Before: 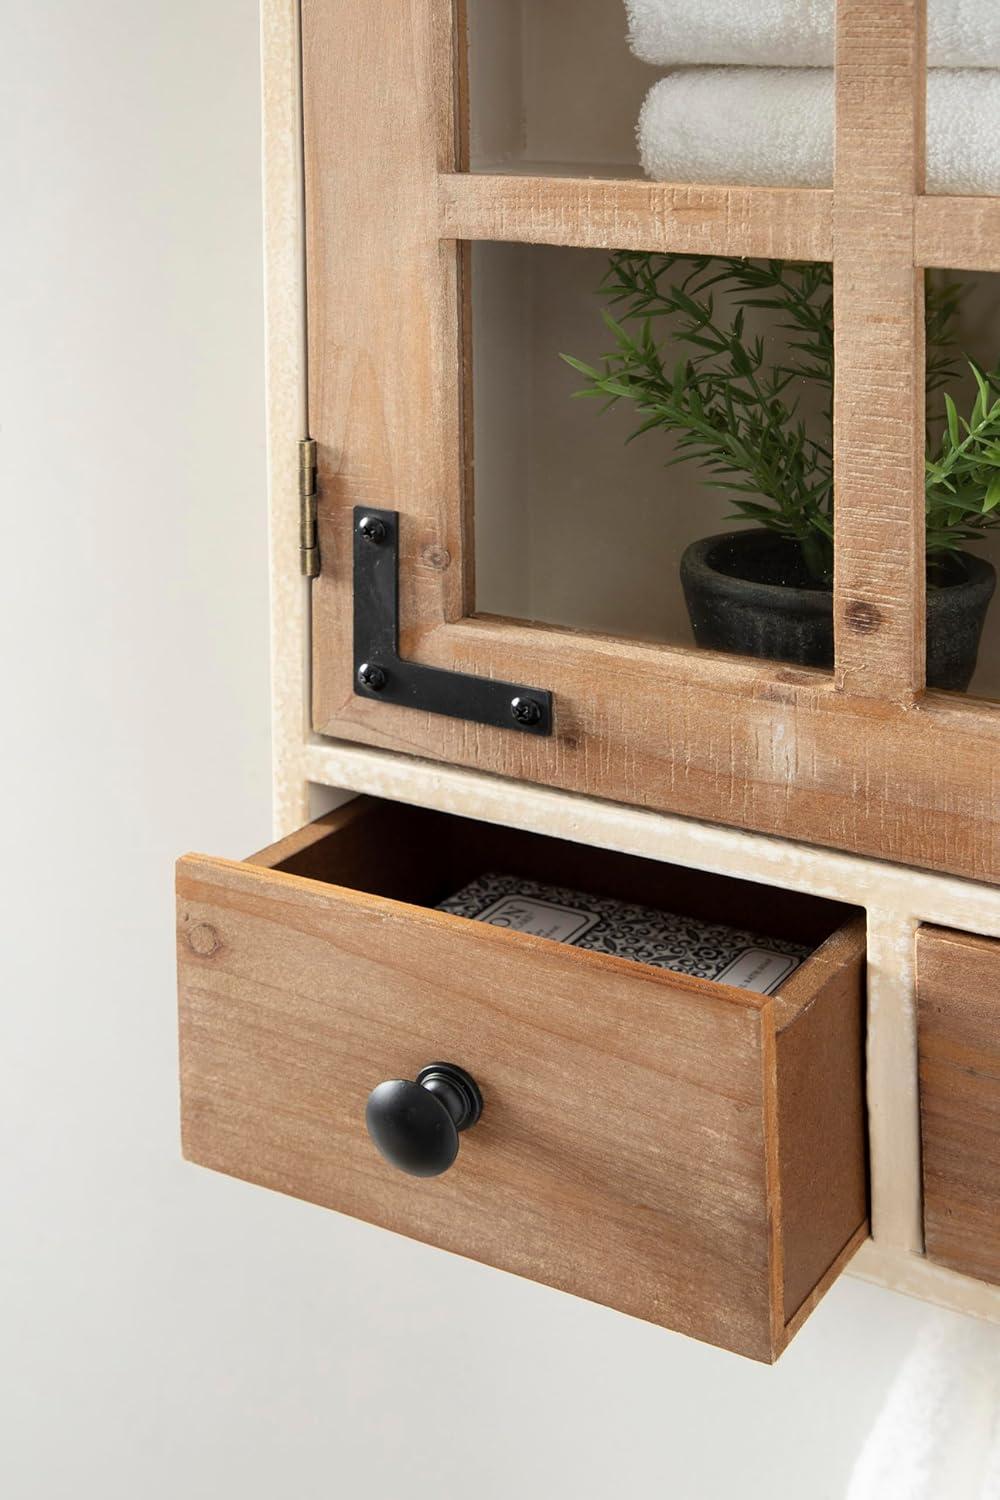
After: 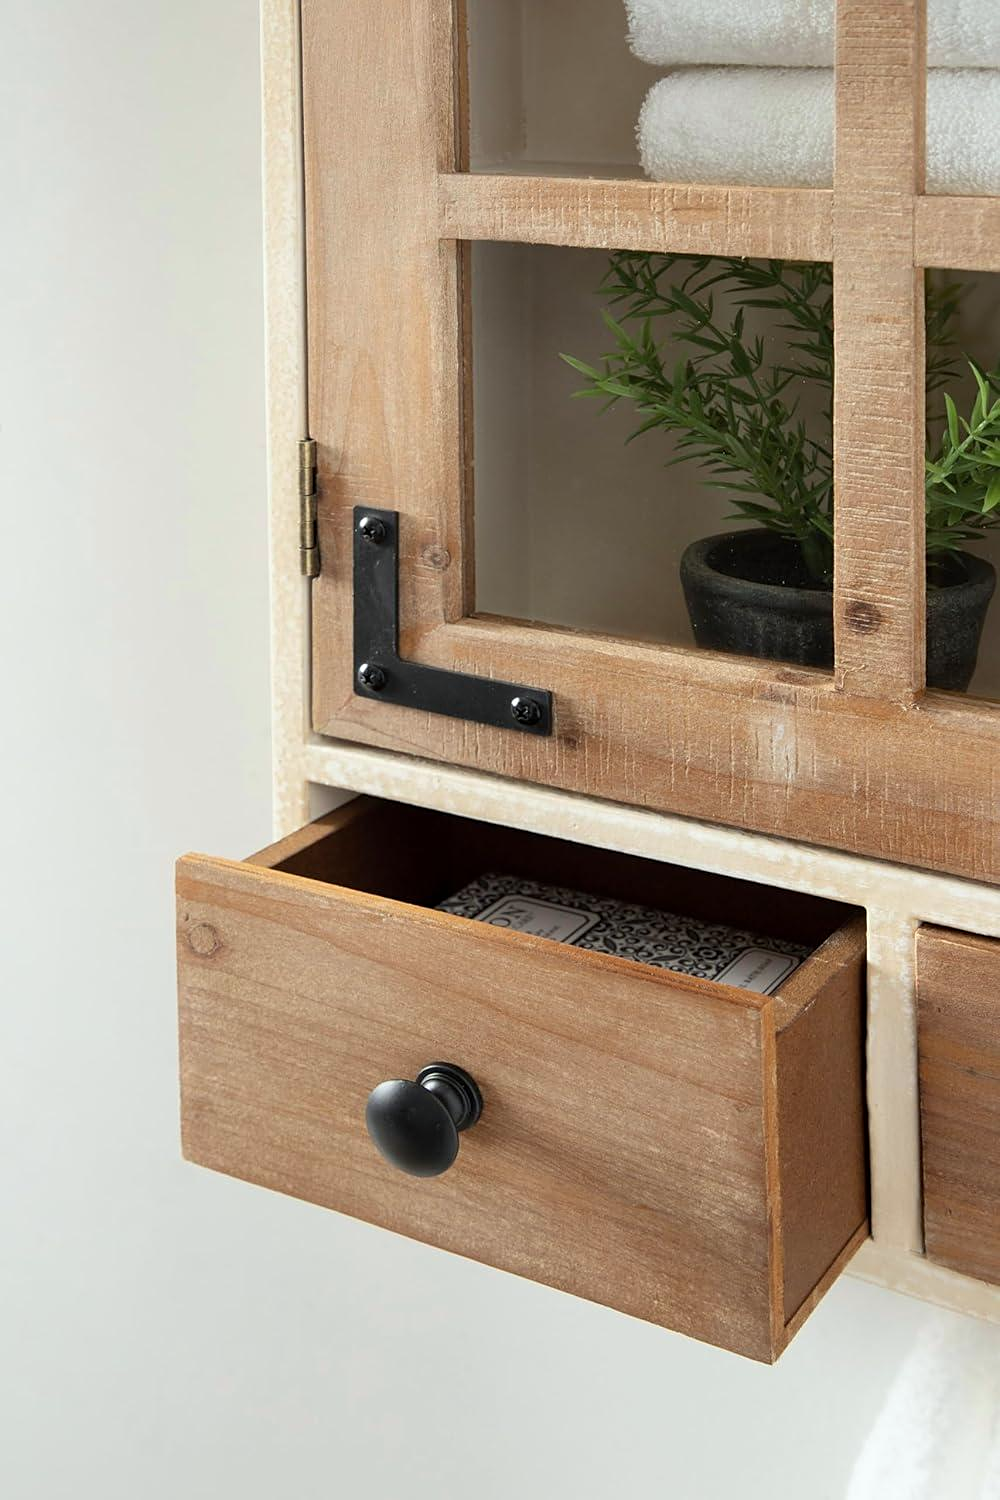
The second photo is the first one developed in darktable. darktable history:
white balance: red 0.978, blue 0.999
sharpen: amount 0.2
